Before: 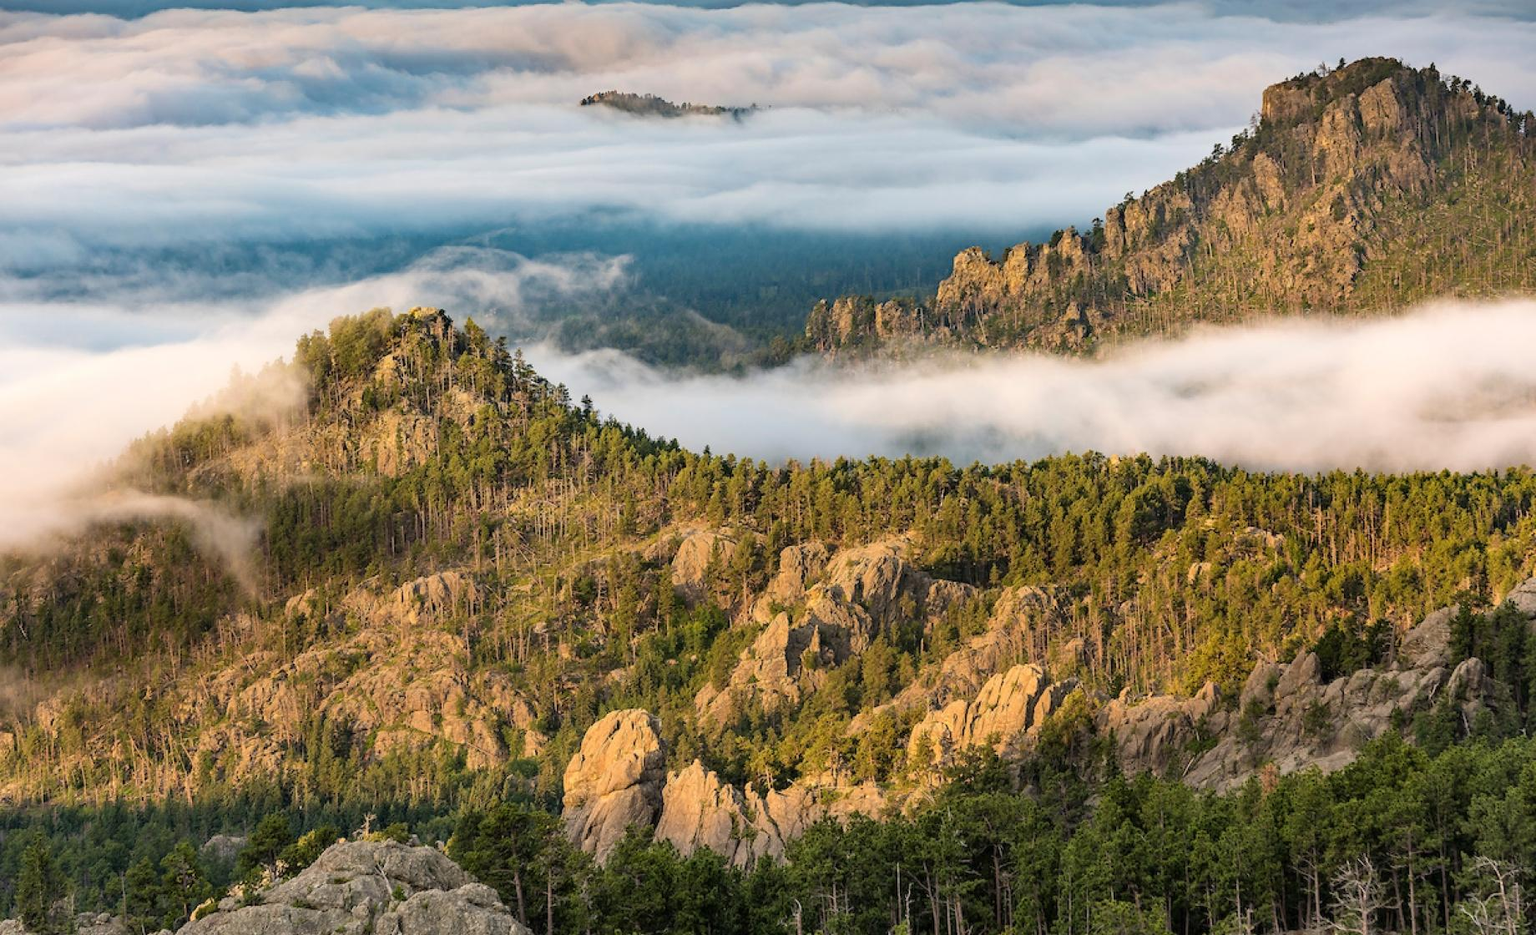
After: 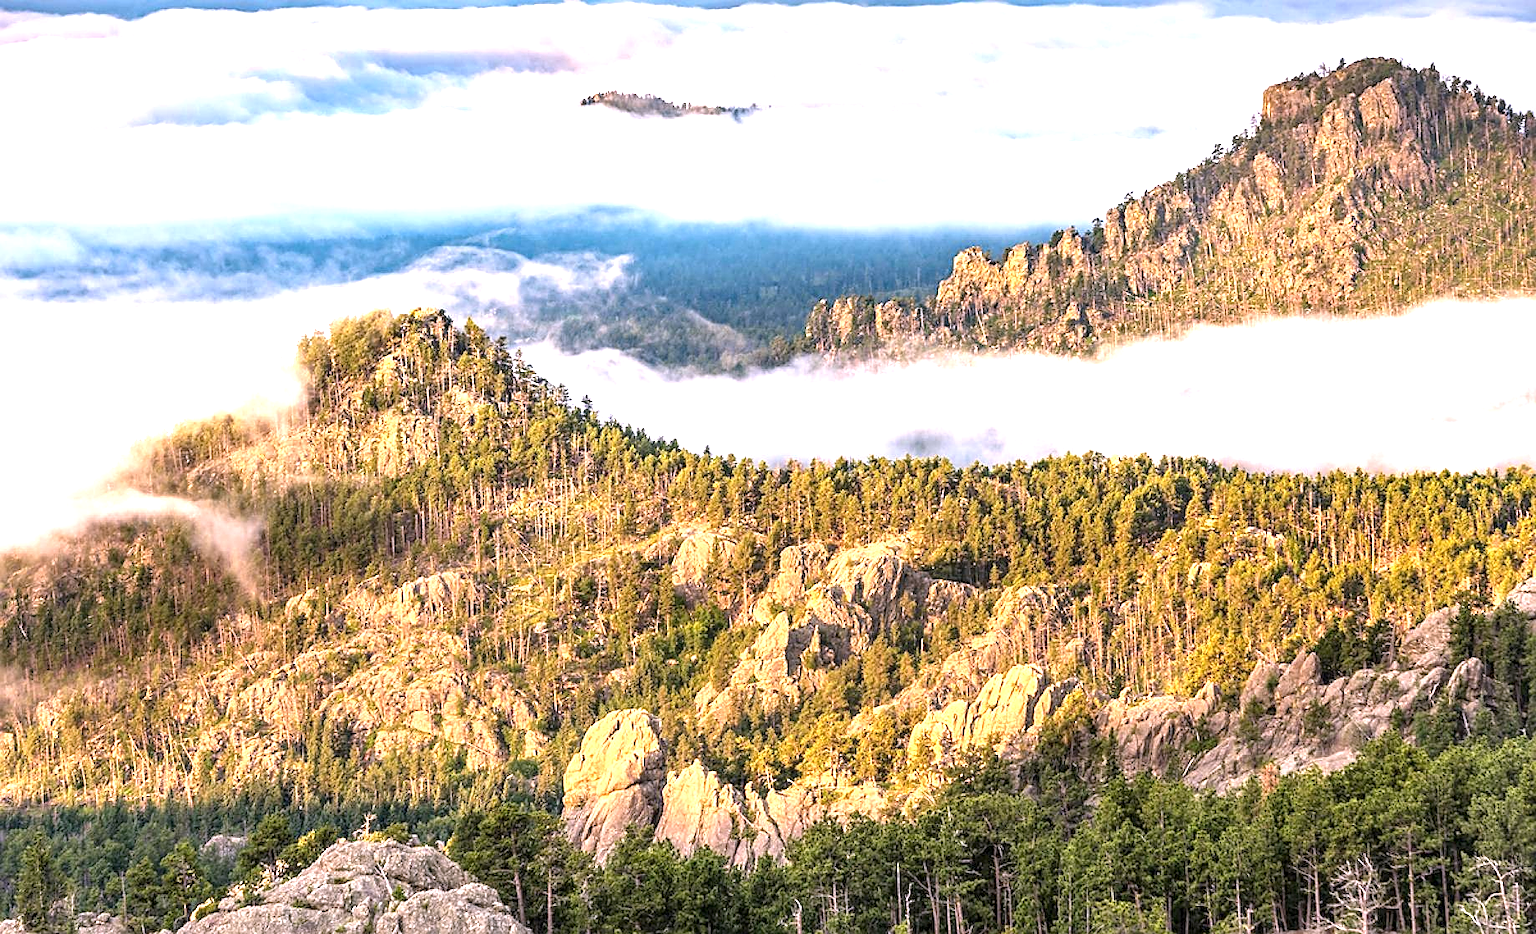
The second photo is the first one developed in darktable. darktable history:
exposure: black level correction 0, exposure 1.2 EV, compensate highlight preservation false
sharpen: amount 0.478
white balance: red 1.066, blue 1.119
local contrast: on, module defaults
